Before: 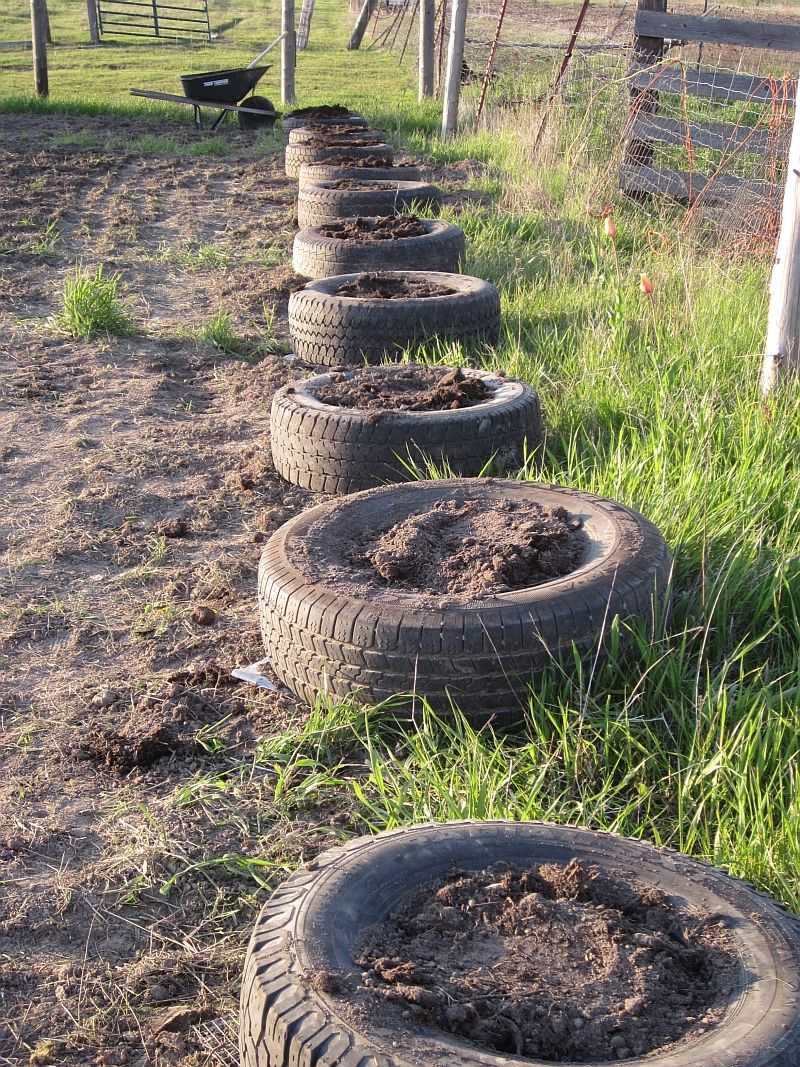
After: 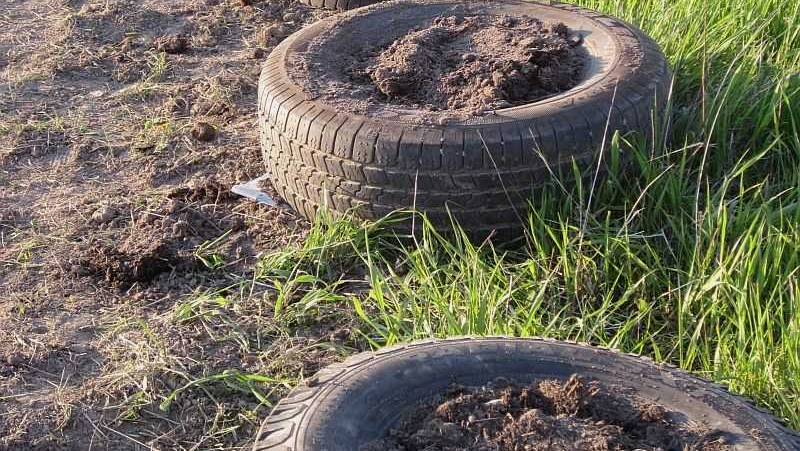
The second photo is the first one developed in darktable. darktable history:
crop: top 45.399%, bottom 12.281%
exposure: black level correction 0.001, exposure -0.123 EV, compensate highlight preservation false
